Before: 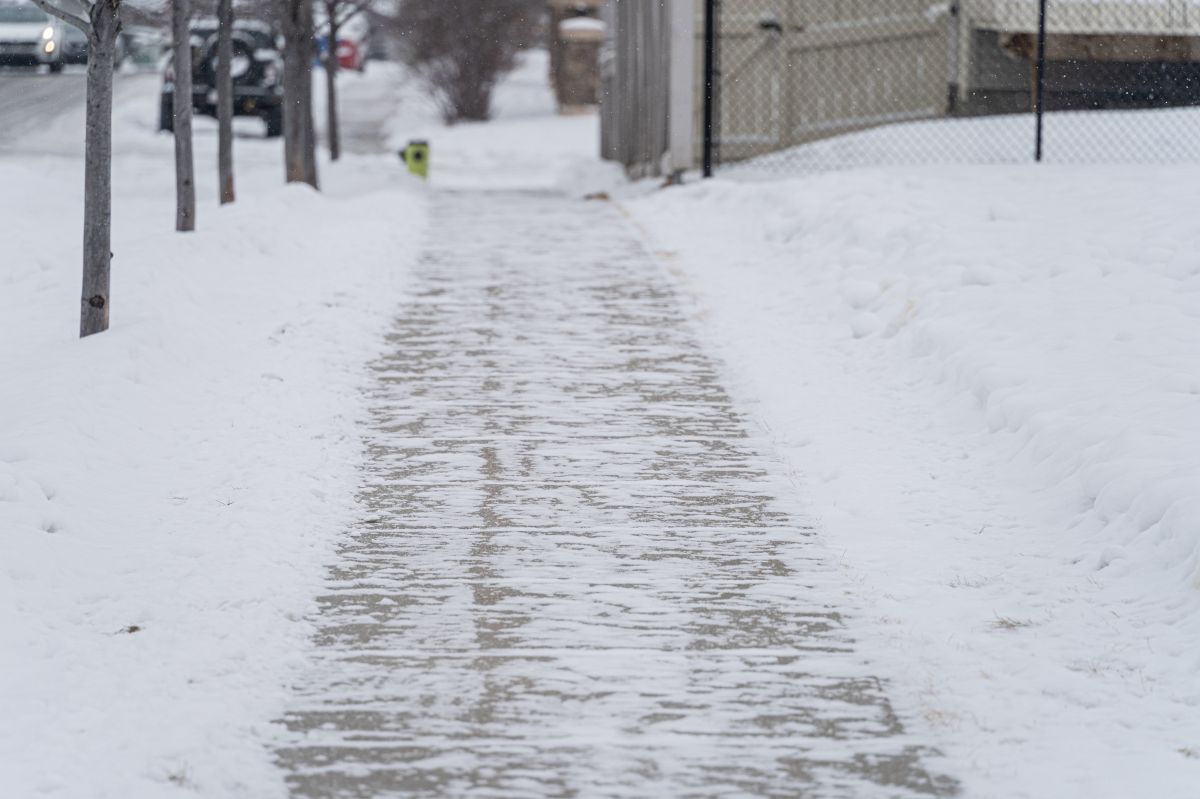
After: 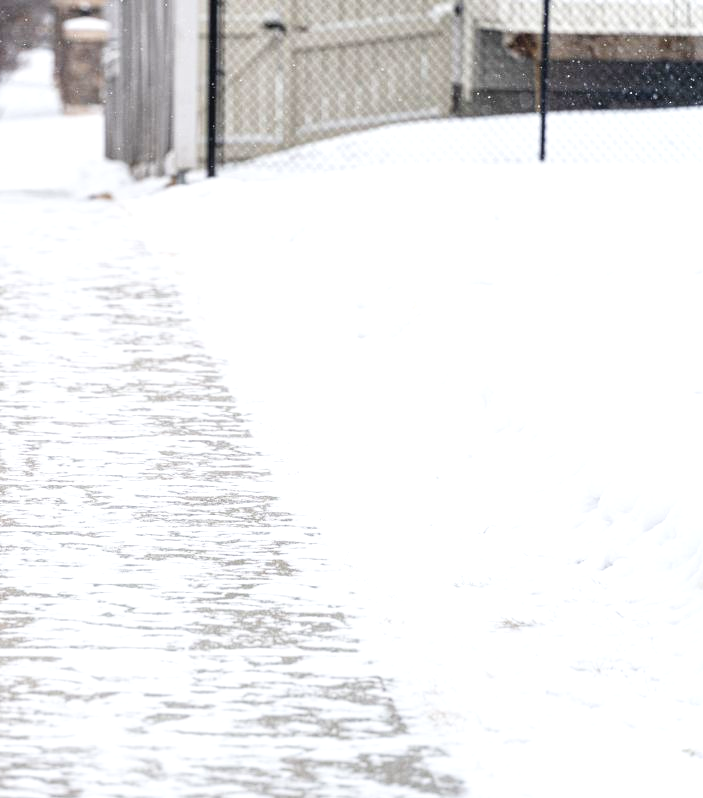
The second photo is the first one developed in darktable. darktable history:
crop: left 41.371%
local contrast: highlights 107%, shadows 98%, detail 119%, midtone range 0.2
tone curve: curves: ch0 [(0, 0.011) (0.139, 0.106) (0.295, 0.271) (0.499, 0.523) (0.739, 0.782) (0.857, 0.879) (1, 0.967)]; ch1 [(0, 0) (0.272, 0.249) (0.39, 0.379) (0.469, 0.456) (0.495, 0.497) (0.524, 0.53) (0.588, 0.62) (0.725, 0.779) (1, 1)]; ch2 [(0, 0) (0.125, 0.089) (0.35, 0.317) (0.437, 0.42) (0.502, 0.499) (0.533, 0.553) (0.599, 0.638) (1, 1)], preserve colors none
exposure: black level correction 0, exposure 1 EV, compensate highlight preservation false
